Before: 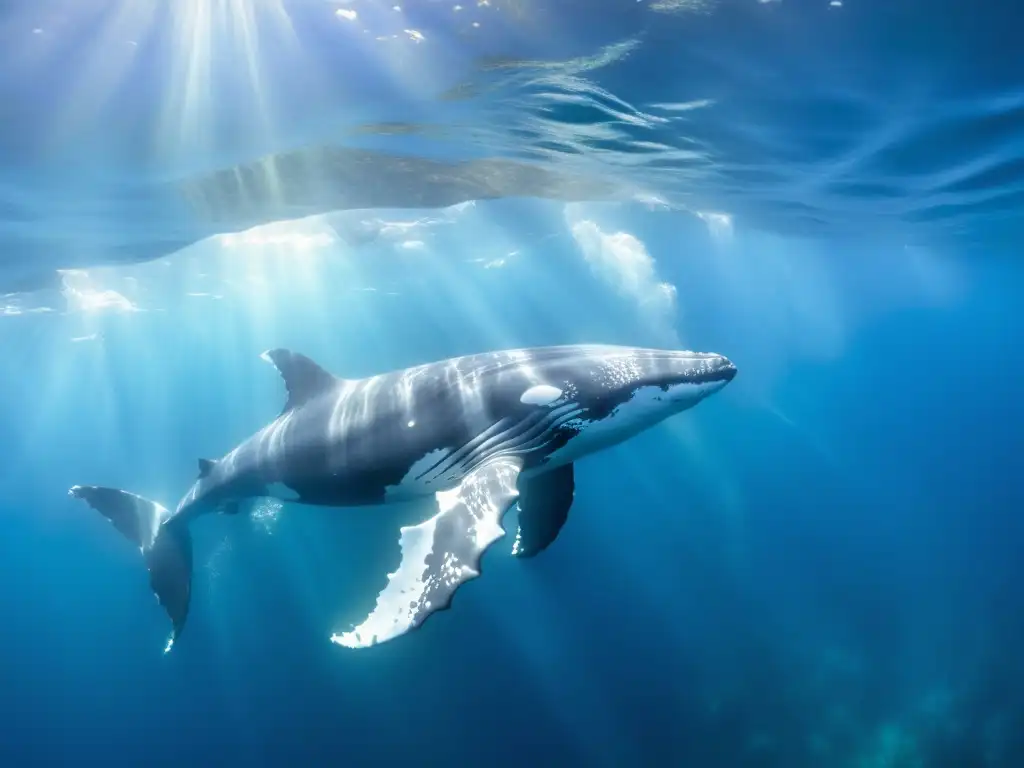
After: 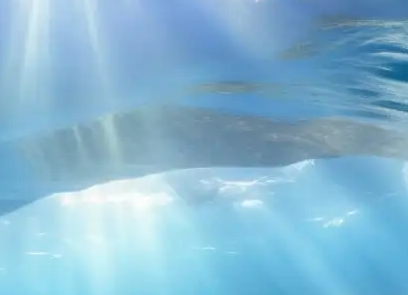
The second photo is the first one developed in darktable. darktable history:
crop: left 15.744%, top 5.446%, right 44.342%, bottom 56.045%
